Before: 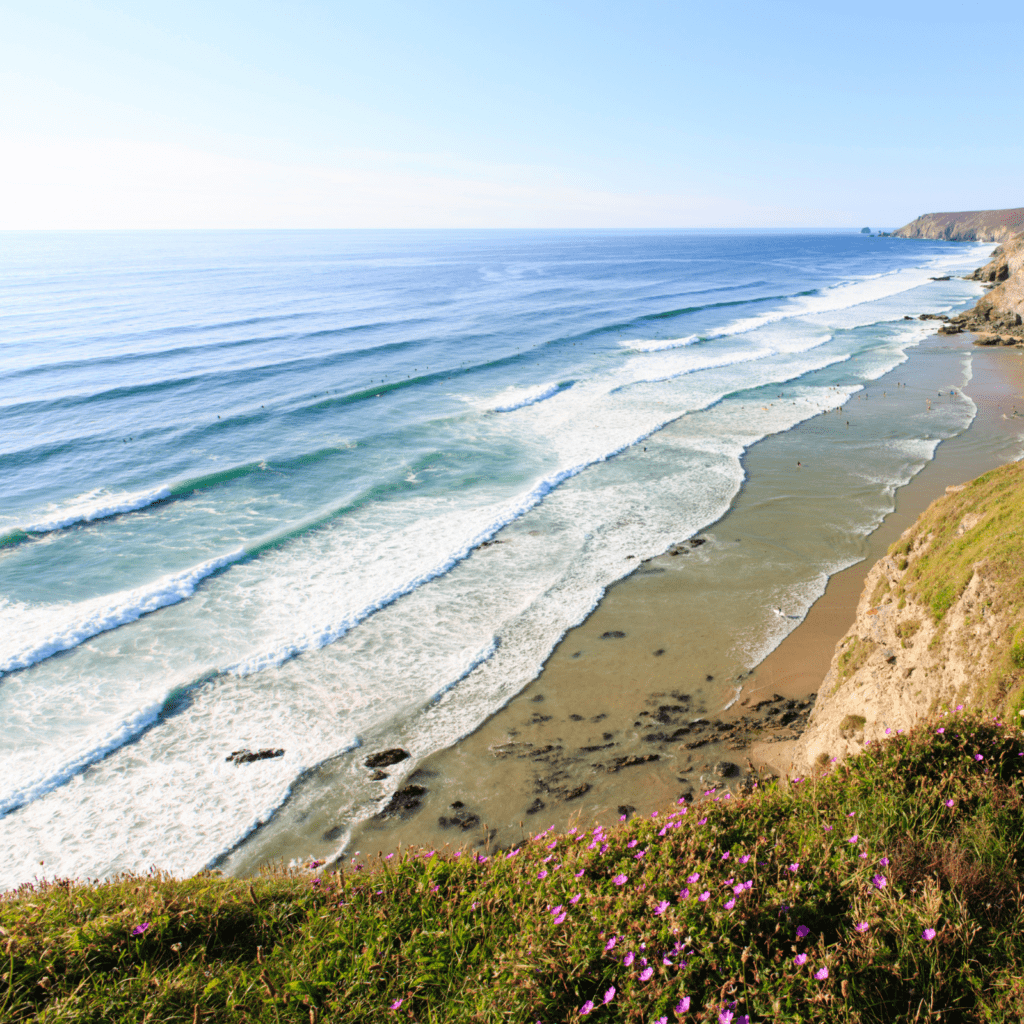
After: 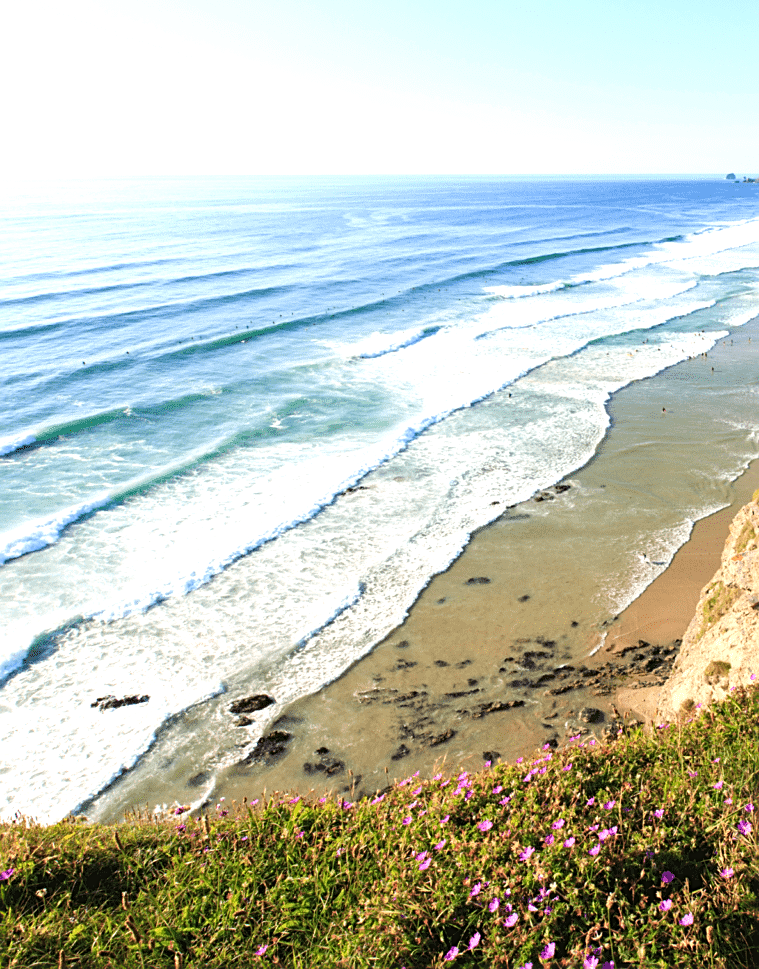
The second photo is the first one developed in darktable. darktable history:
sharpen: on, module defaults
exposure: black level correction 0, exposure 0.498 EV, compensate highlight preservation false
crop and rotate: left 13.215%, top 5.346%, right 12.572%
